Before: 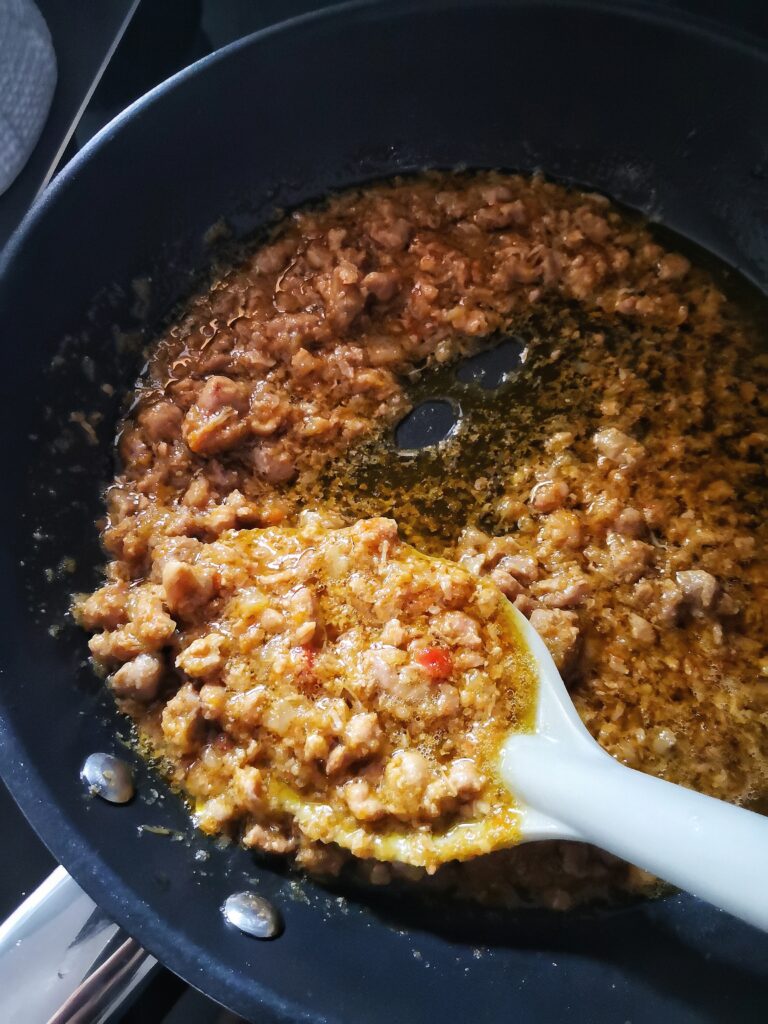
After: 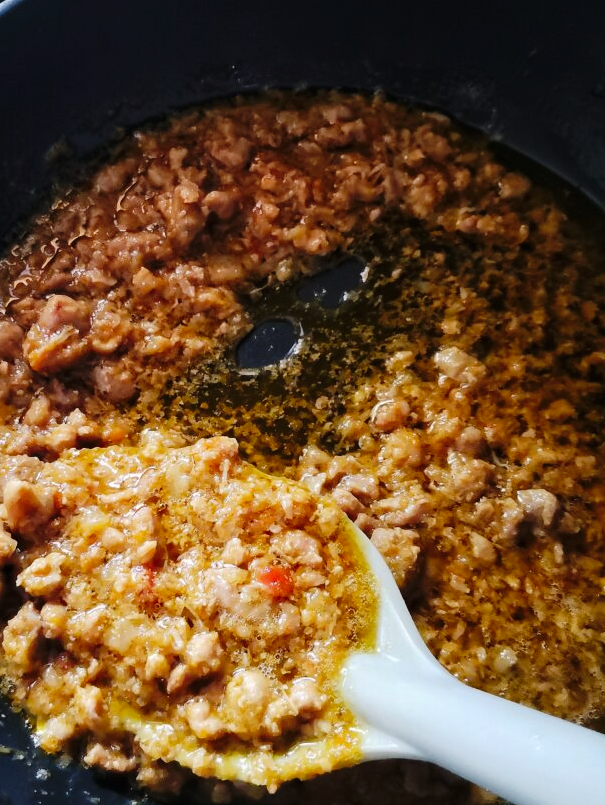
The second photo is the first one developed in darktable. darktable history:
tone curve: curves: ch0 [(0, 0) (0.003, 0.005) (0.011, 0.006) (0.025, 0.013) (0.044, 0.027) (0.069, 0.042) (0.1, 0.06) (0.136, 0.085) (0.177, 0.118) (0.224, 0.171) (0.277, 0.239) (0.335, 0.314) (0.399, 0.394) (0.468, 0.473) (0.543, 0.552) (0.623, 0.64) (0.709, 0.718) (0.801, 0.801) (0.898, 0.882) (1, 1)], preserve colors none
crop and rotate: left 20.74%, top 7.912%, right 0.375%, bottom 13.378%
